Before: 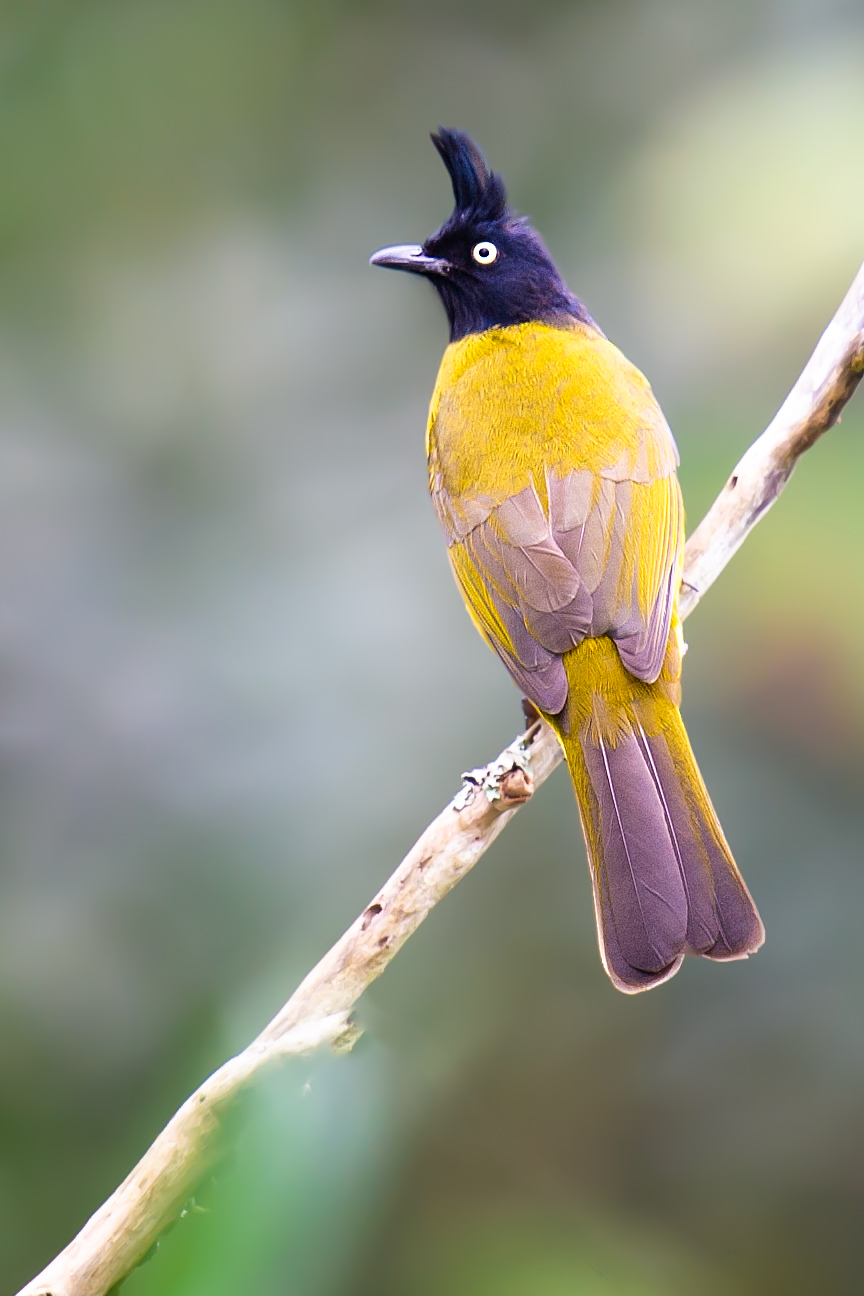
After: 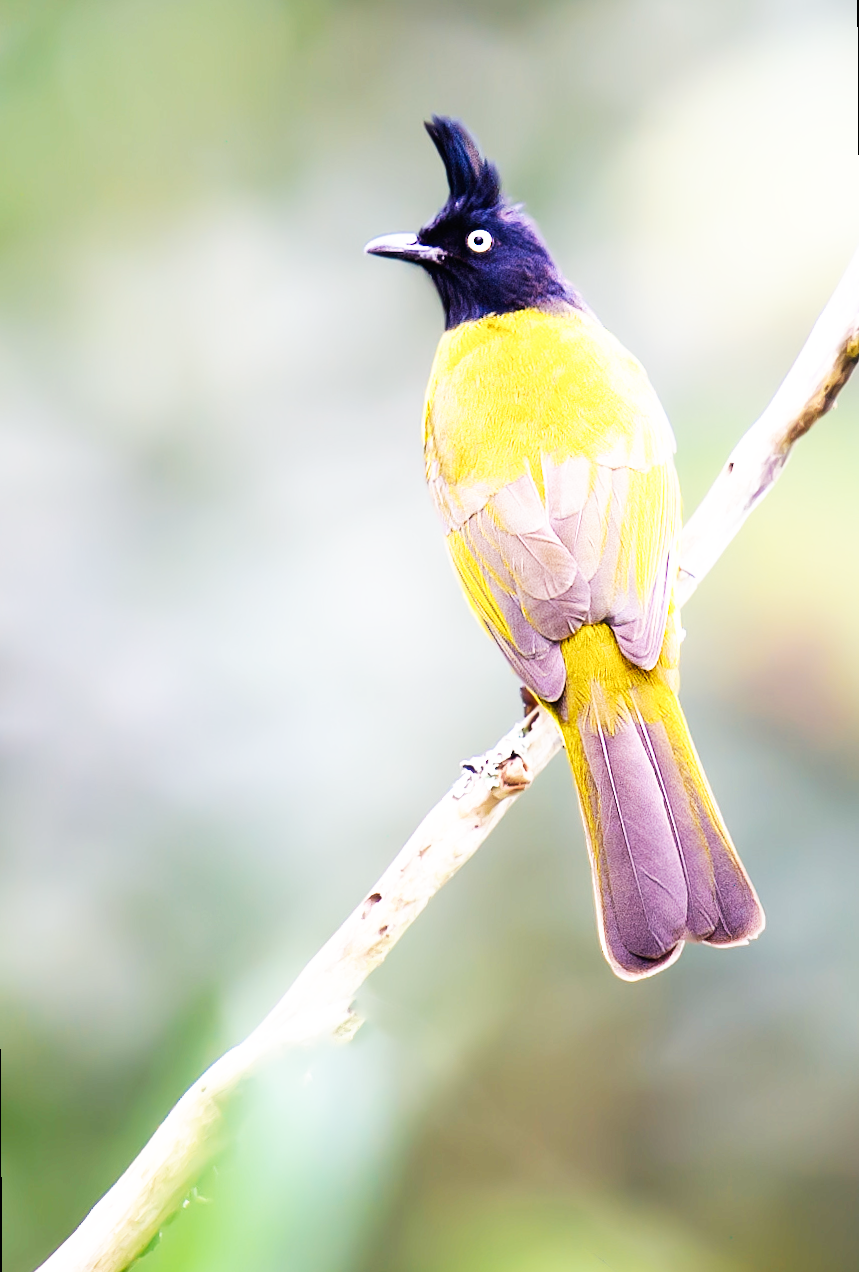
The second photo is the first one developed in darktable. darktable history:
rotate and perspective: rotation -0.45°, automatic cropping original format, crop left 0.008, crop right 0.992, crop top 0.012, crop bottom 0.988
base curve: curves: ch0 [(0, 0) (0.007, 0.004) (0.027, 0.03) (0.046, 0.07) (0.207, 0.54) (0.442, 0.872) (0.673, 0.972) (1, 1)], preserve colors none
exposure: compensate highlight preservation false
color correction: saturation 0.85
